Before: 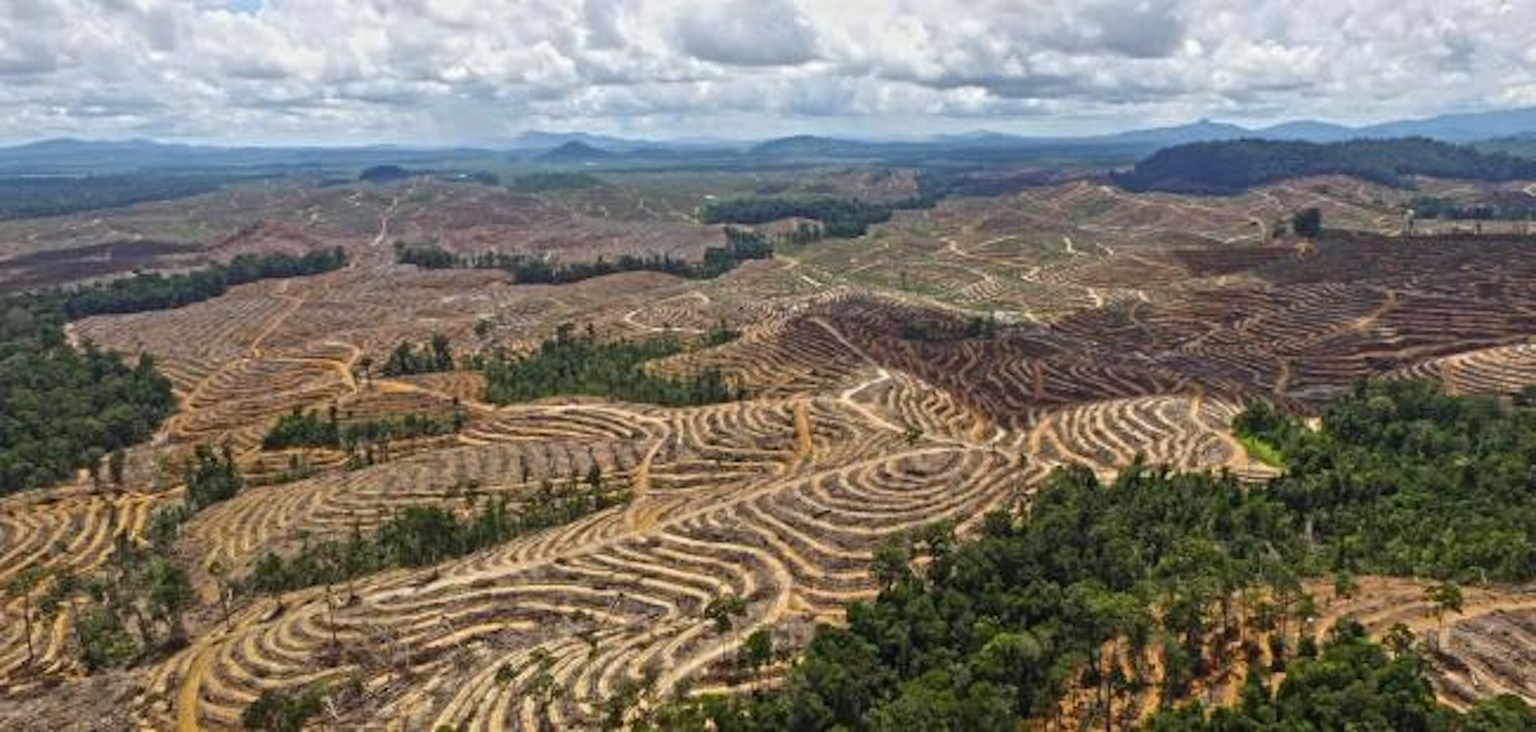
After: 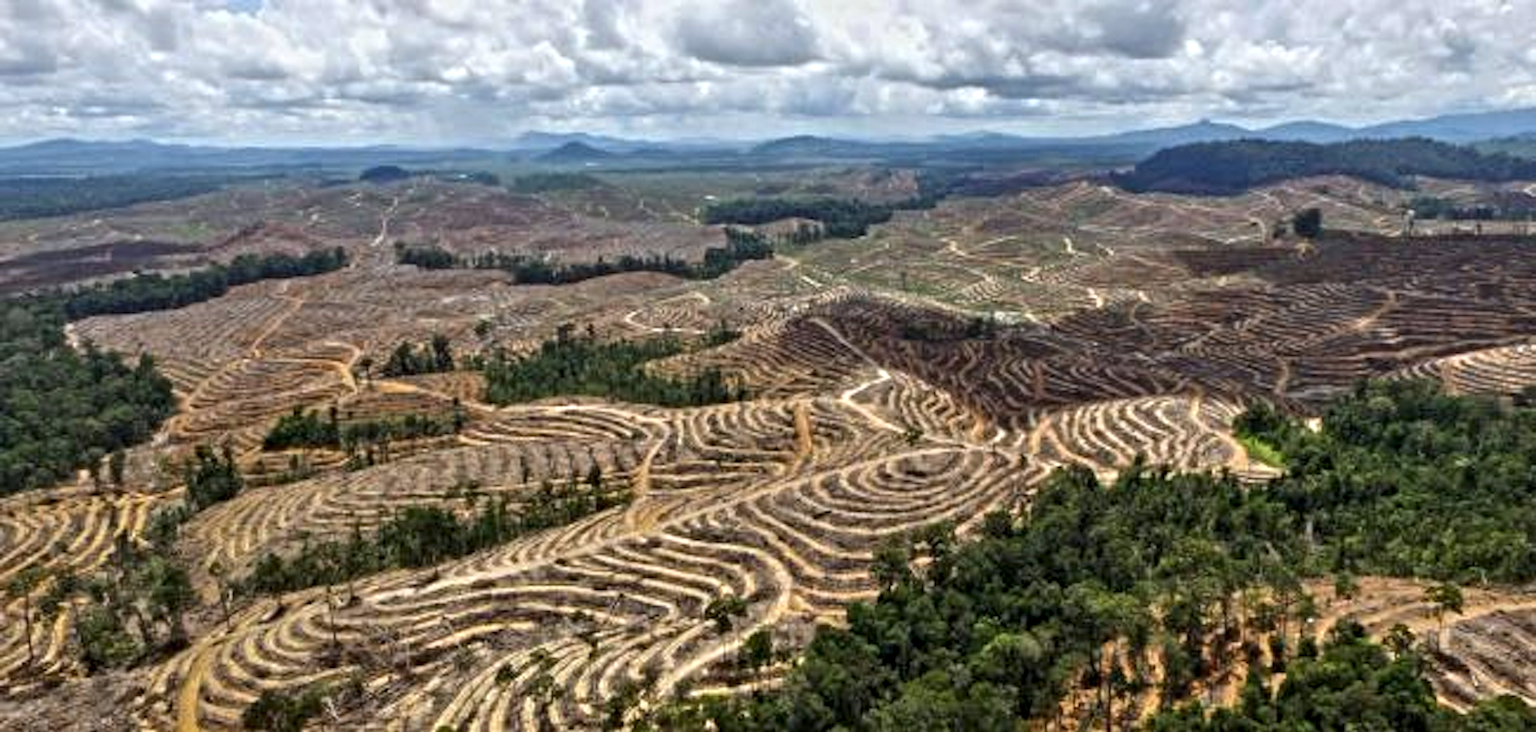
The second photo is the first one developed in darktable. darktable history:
contrast equalizer: y [[0.586, 0.584, 0.576, 0.565, 0.552, 0.539], [0.5 ×6], [0.97, 0.959, 0.919, 0.859, 0.789, 0.717], [0 ×6], [0 ×6]]
white balance: red 0.988, blue 1.017
color balance rgb: global vibrance -1%, saturation formula JzAzBz (2021)
